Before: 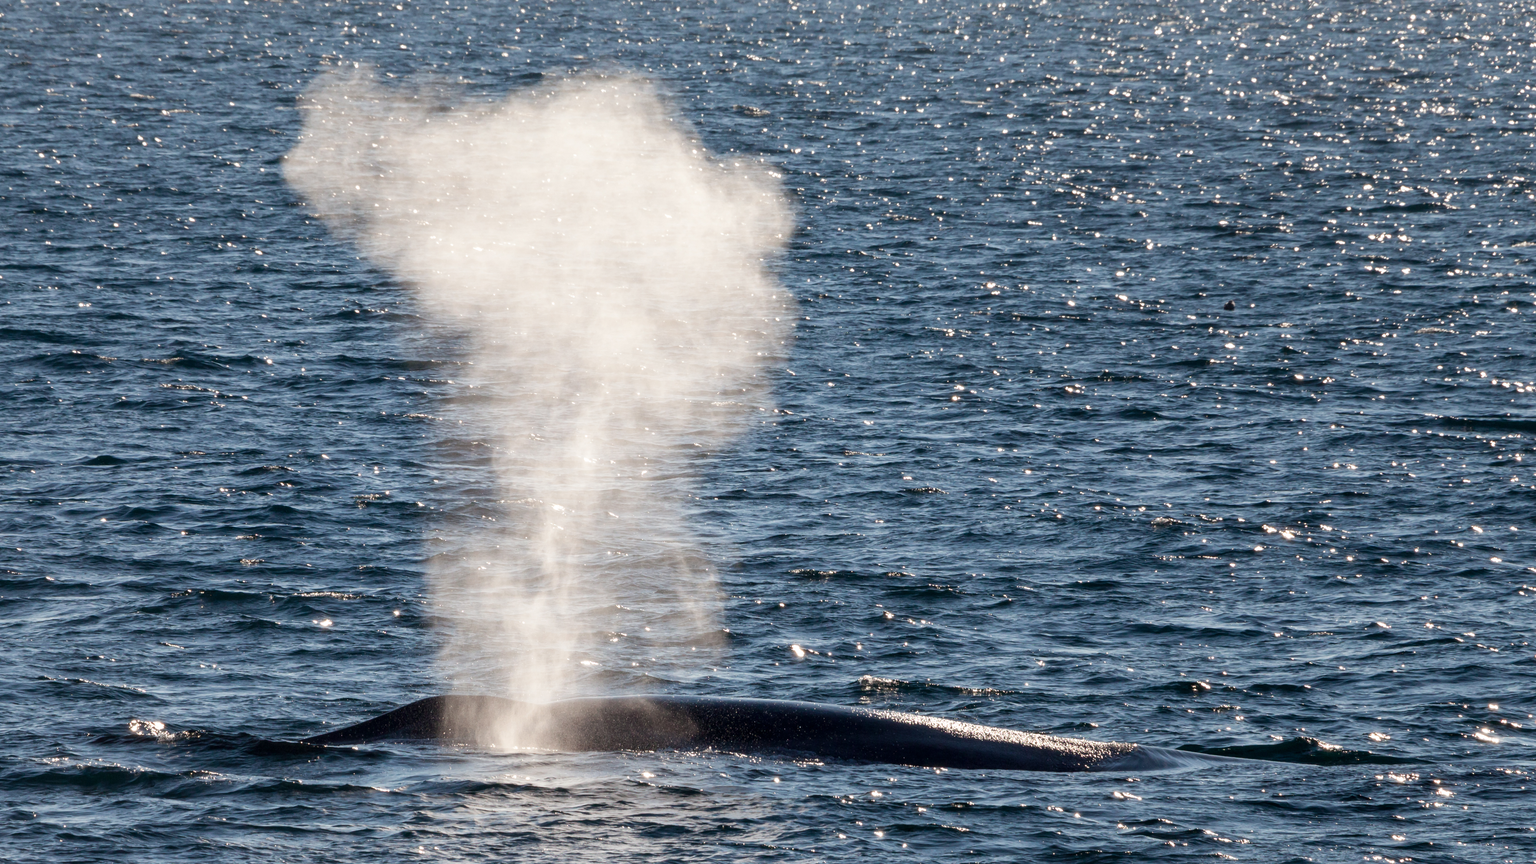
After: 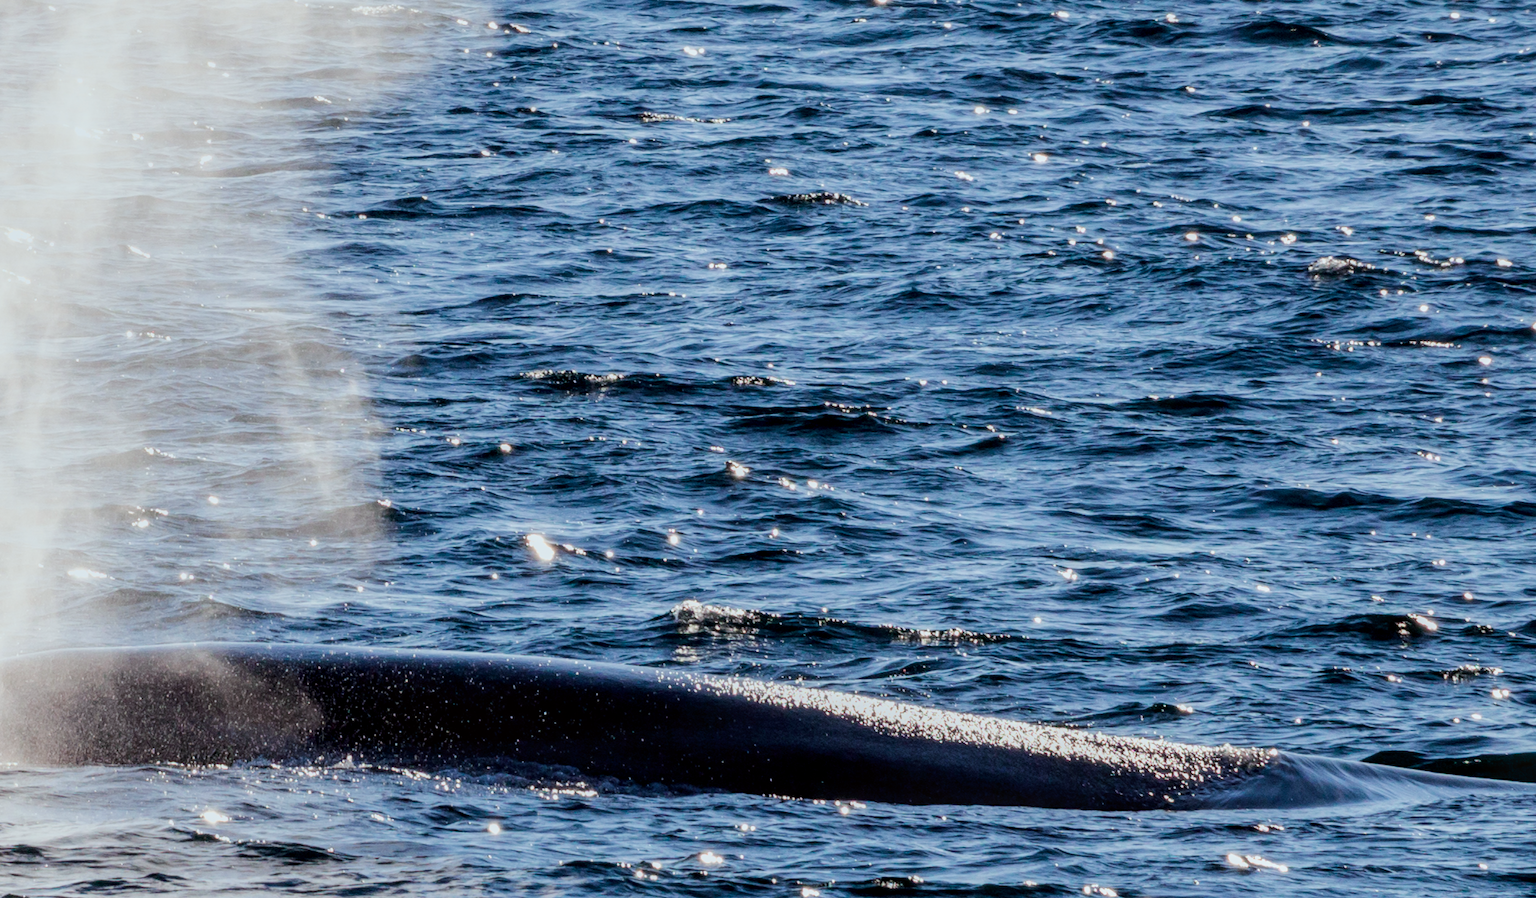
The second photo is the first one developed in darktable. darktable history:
exposure: black level correction -0.002, exposure 0.528 EV, compensate highlight preservation false
filmic rgb: black relative exposure -6.93 EV, white relative exposure 5.66 EV, hardness 2.86
color calibration: illuminant as shot in camera, x 0.37, y 0.382, temperature 4317.28 K
local contrast: detail 130%
color correction: highlights a* -4.75, highlights b* 5.04, saturation 0.94
crop: left 35.795%, top 46.229%, right 18.201%, bottom 5.888%
tone curve: curves: ch0 [(0, 0.021) (0.059, 0.053) (0.197, 0.191) (0.32, 0.311) (0.495, 0.505) (0.725, 0.731) (0.89, 0.919) (1, 1)]; ch1 [(0, 0) (0.094, 0.081) (0.285, 0.299) (0.401, 0.424) (0.453, 0.439) (0.495, 0.496) (0.54, 0.55) (0.615, 0.637) (0.657, 0.683) (1, 1)]; ch2 [(0, 0) (0.257, 0.217) (0.43, 0.421) (0.498, 0.507) (0.547, 0.539) (0.595, 0.56) (0.644, 0.599) (1, 1)], color space Lab, independent channels, preserve colors none
